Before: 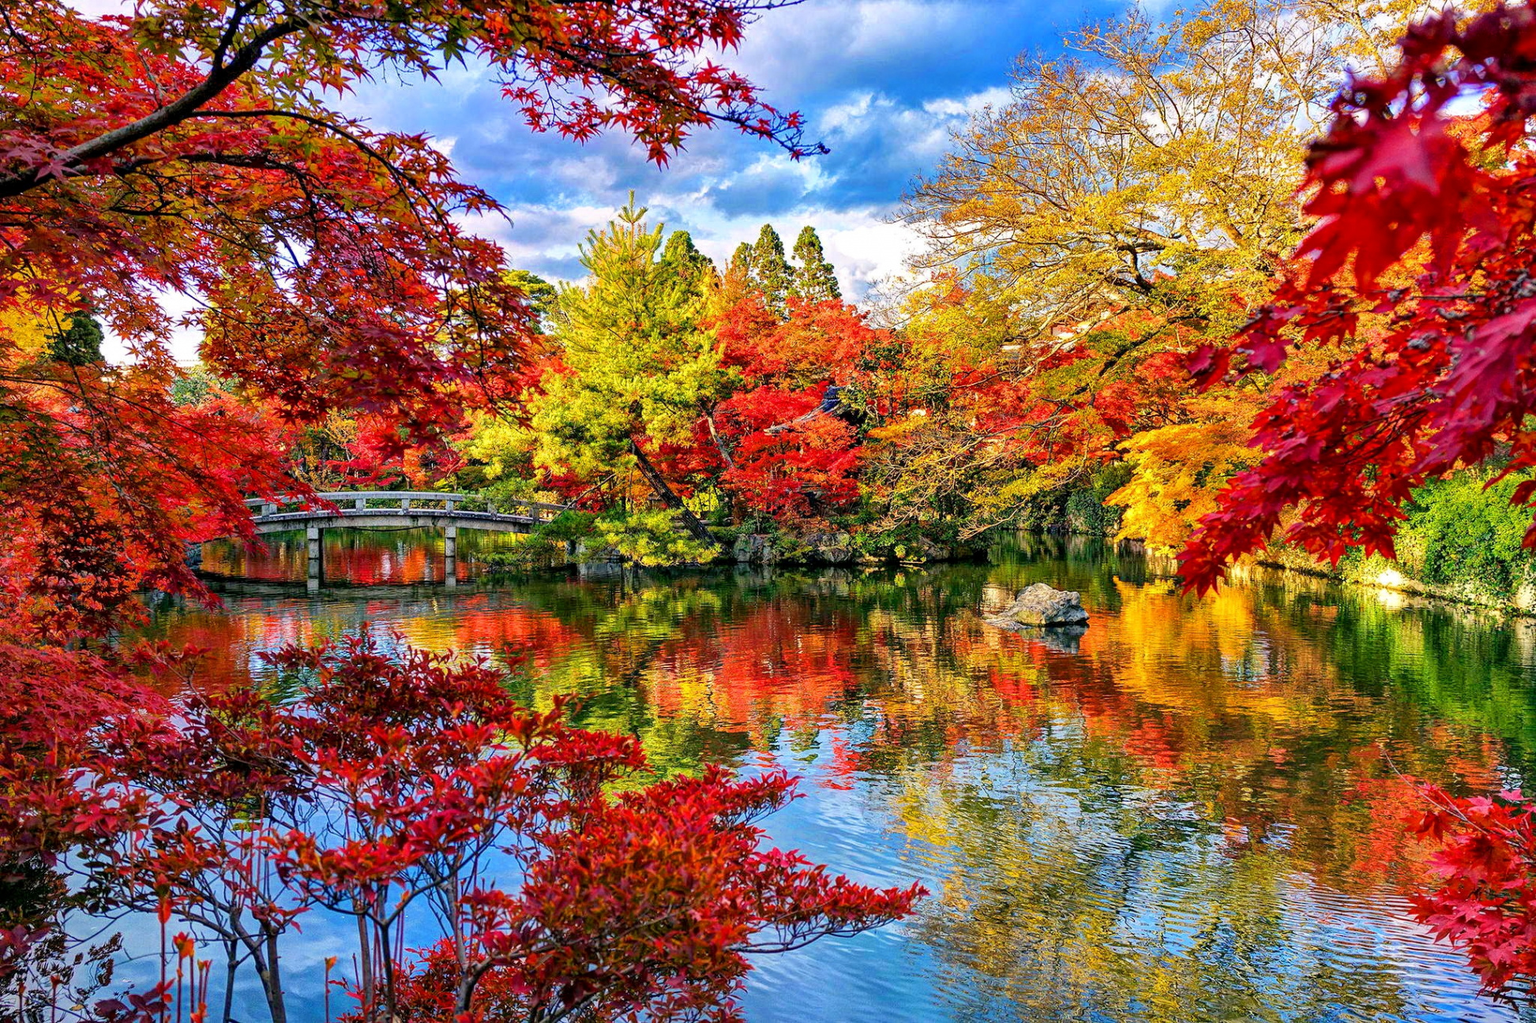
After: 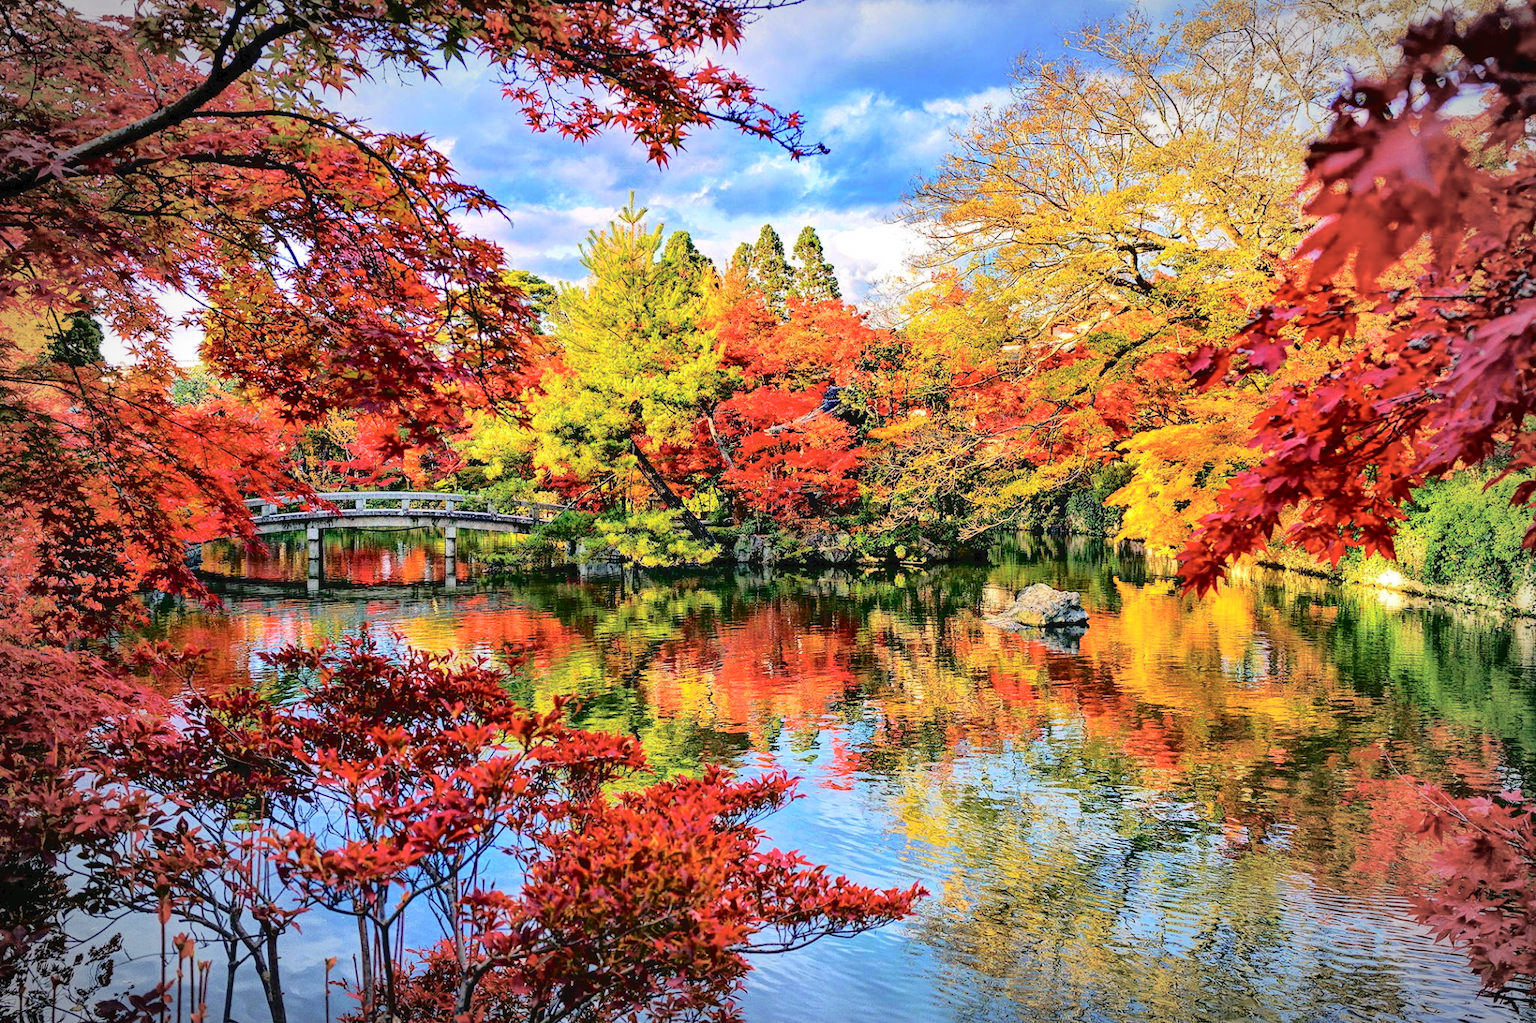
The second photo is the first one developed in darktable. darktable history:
tone equalizer: on, module defaults
tone curve: curves: ch0 [(0, 0) (0.003, 0.051) (0.011, 0.052) (0.025, 0.055) (0.044, 0.062) (0.069, 0.068) (0.1, 0.077) (0.136, 0.098) (0.177, 0.145) (0.224, 0.223) (0.277, 0.314) (0.335, 0.43) (0.399, 0.518) (0.468, 0.591) (0.543, 0.656) (0.623, 0.726) (0.709, 0.809) (0.801, 0.857) (0.898, 0.918) (1, 1)], color space Lab, independent channels, preserve colors none
vignetting: automatic ratio true
